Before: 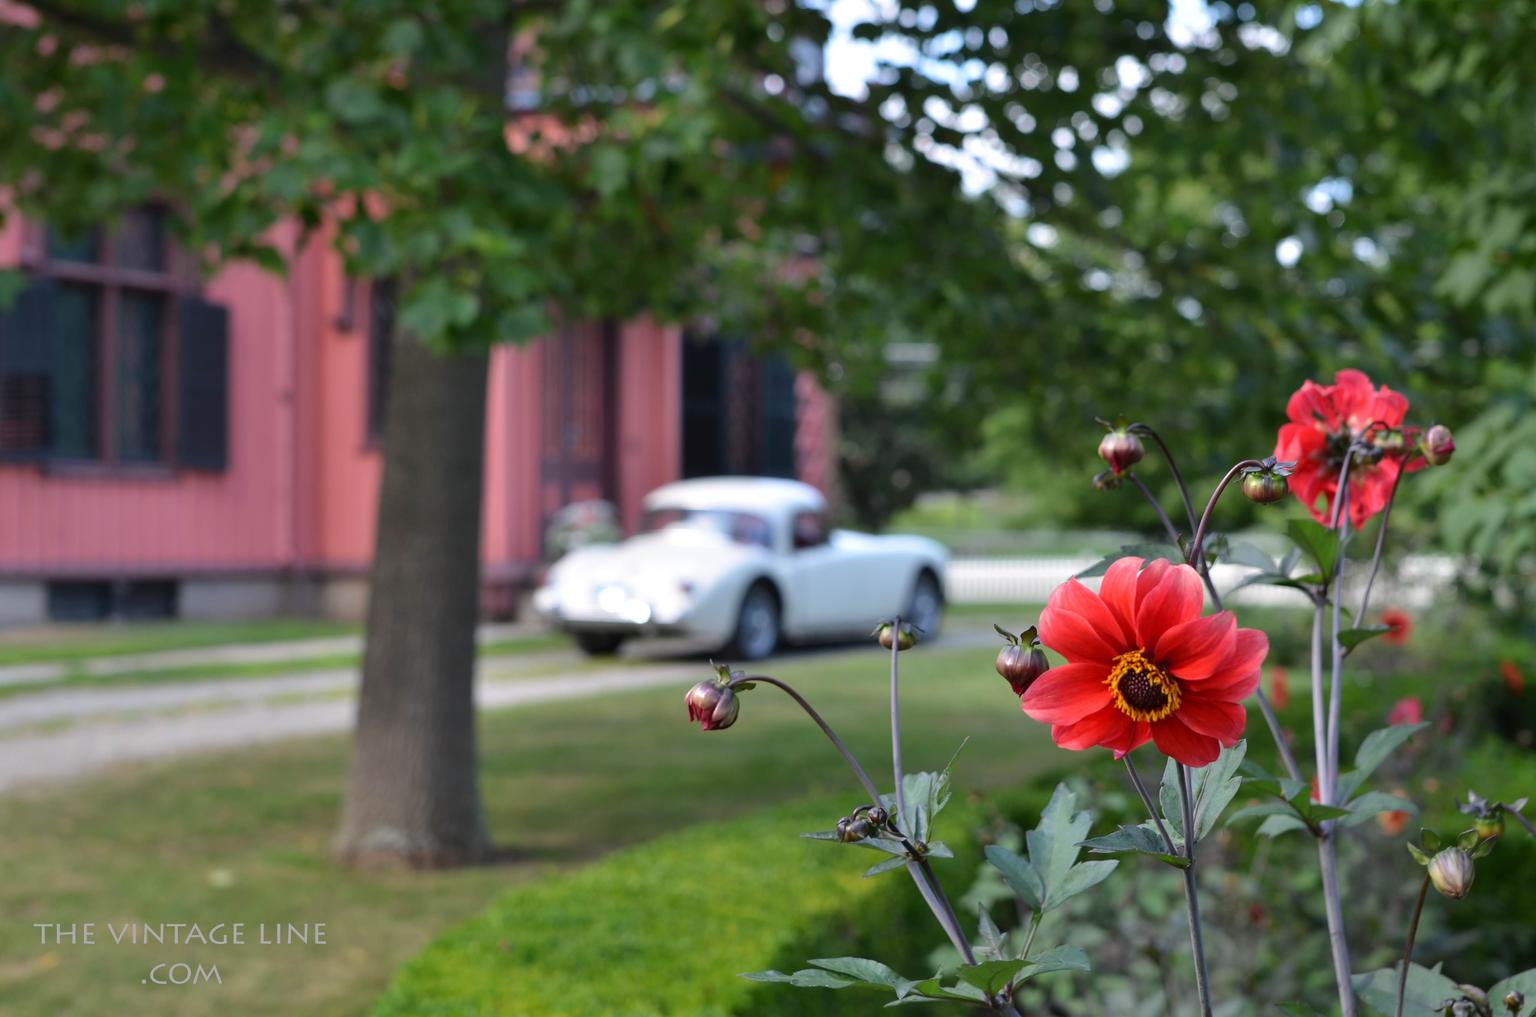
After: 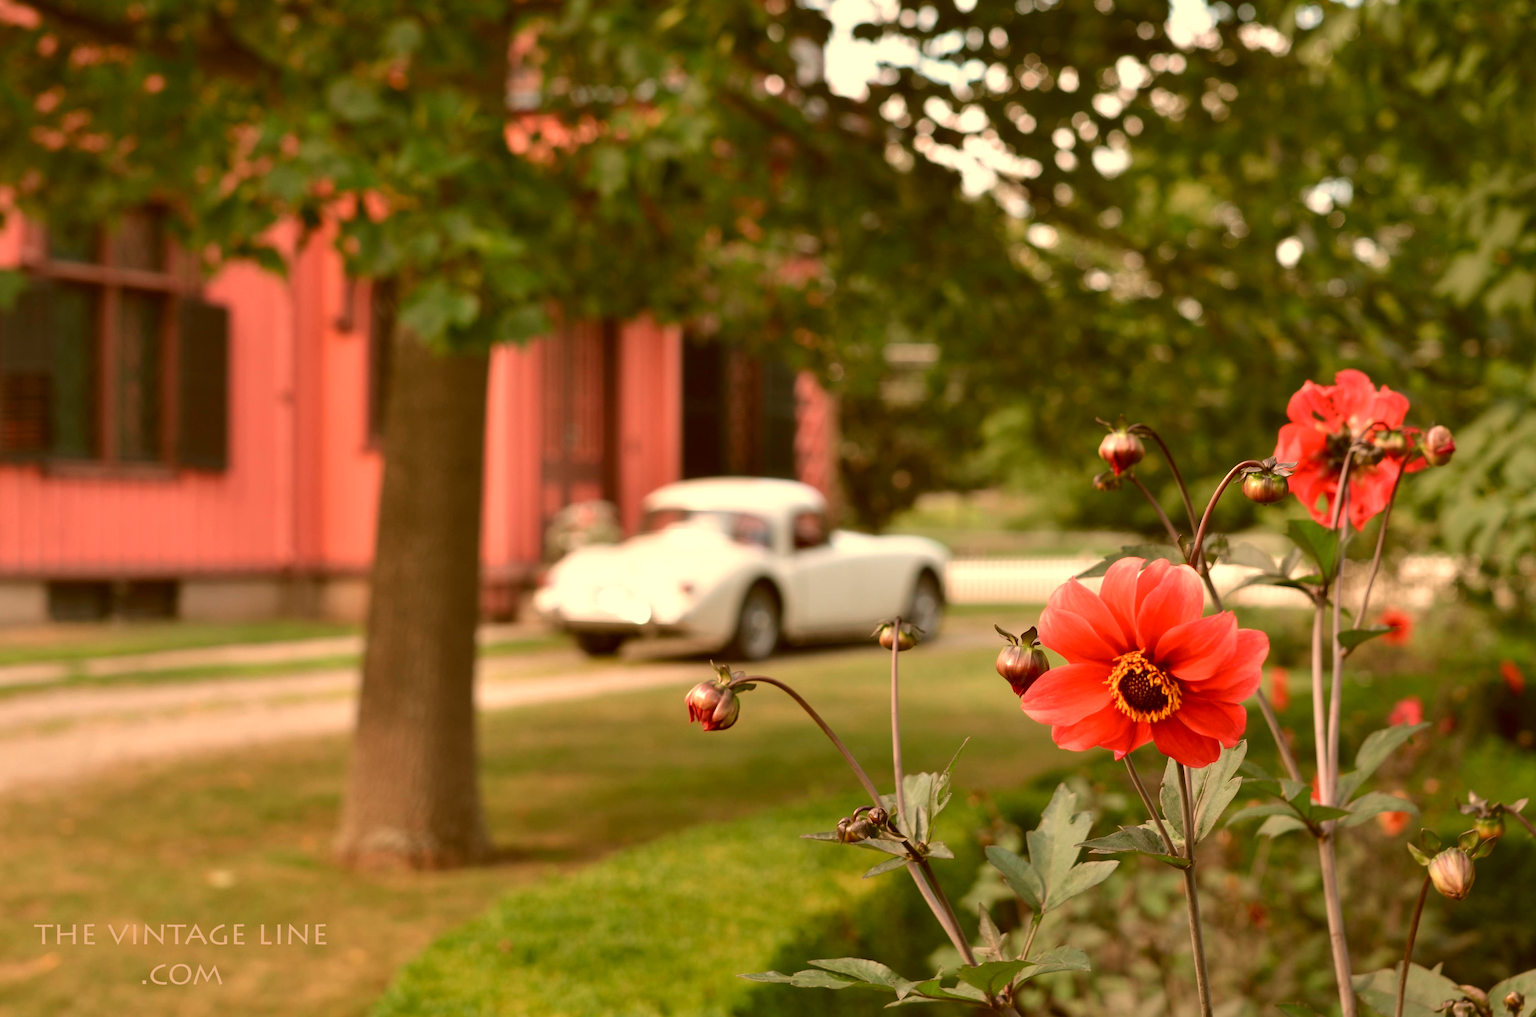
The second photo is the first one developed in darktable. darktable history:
white balance: red 1.467, blue 0.684
color correction: highlights a* -14.62, highlights b* -16.22, shadows a* 10.12, shadows b* 29.4
